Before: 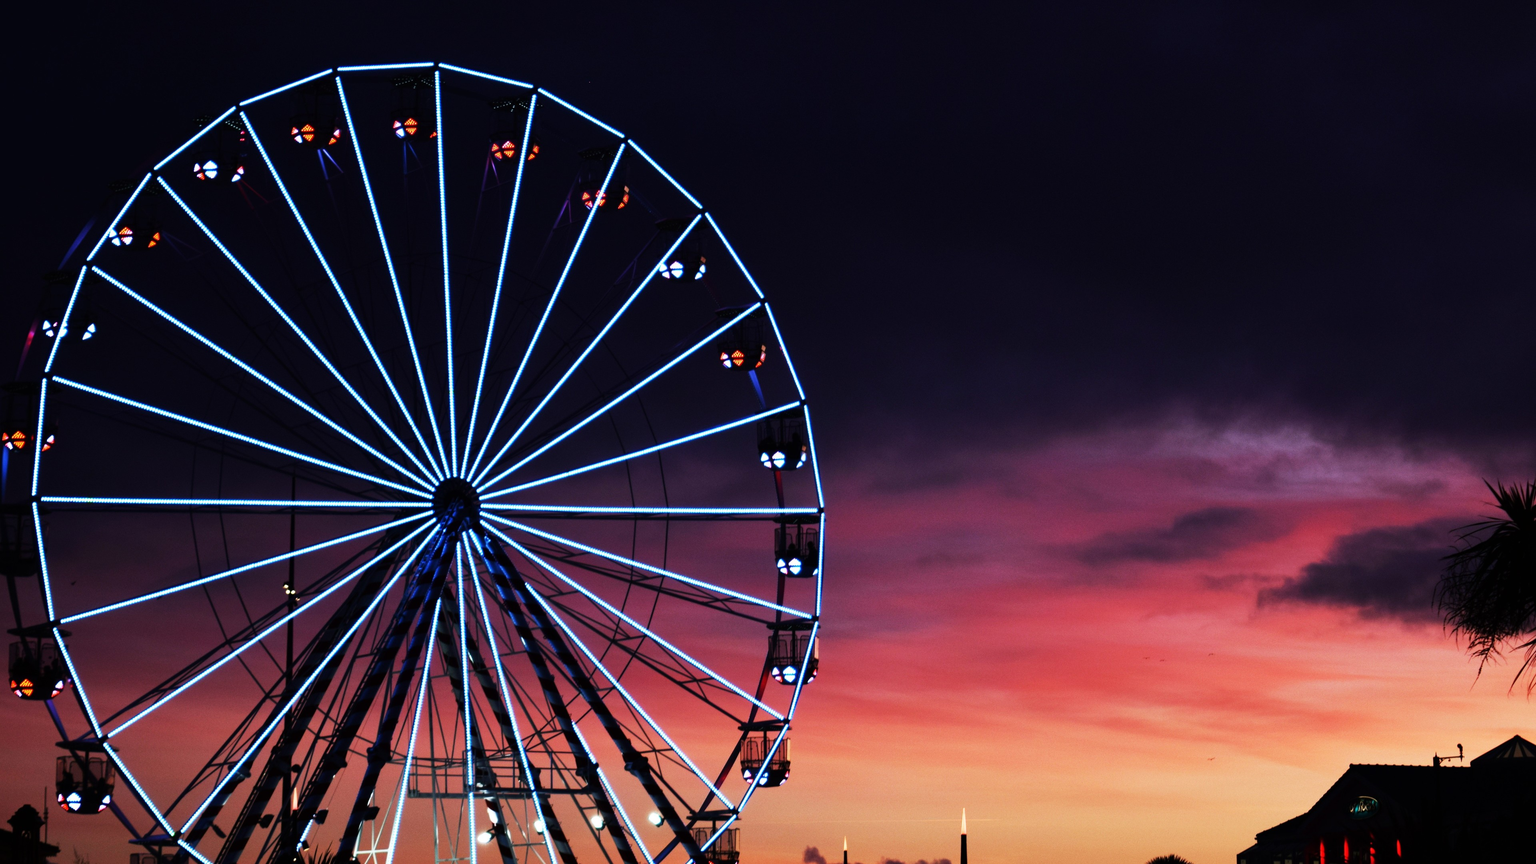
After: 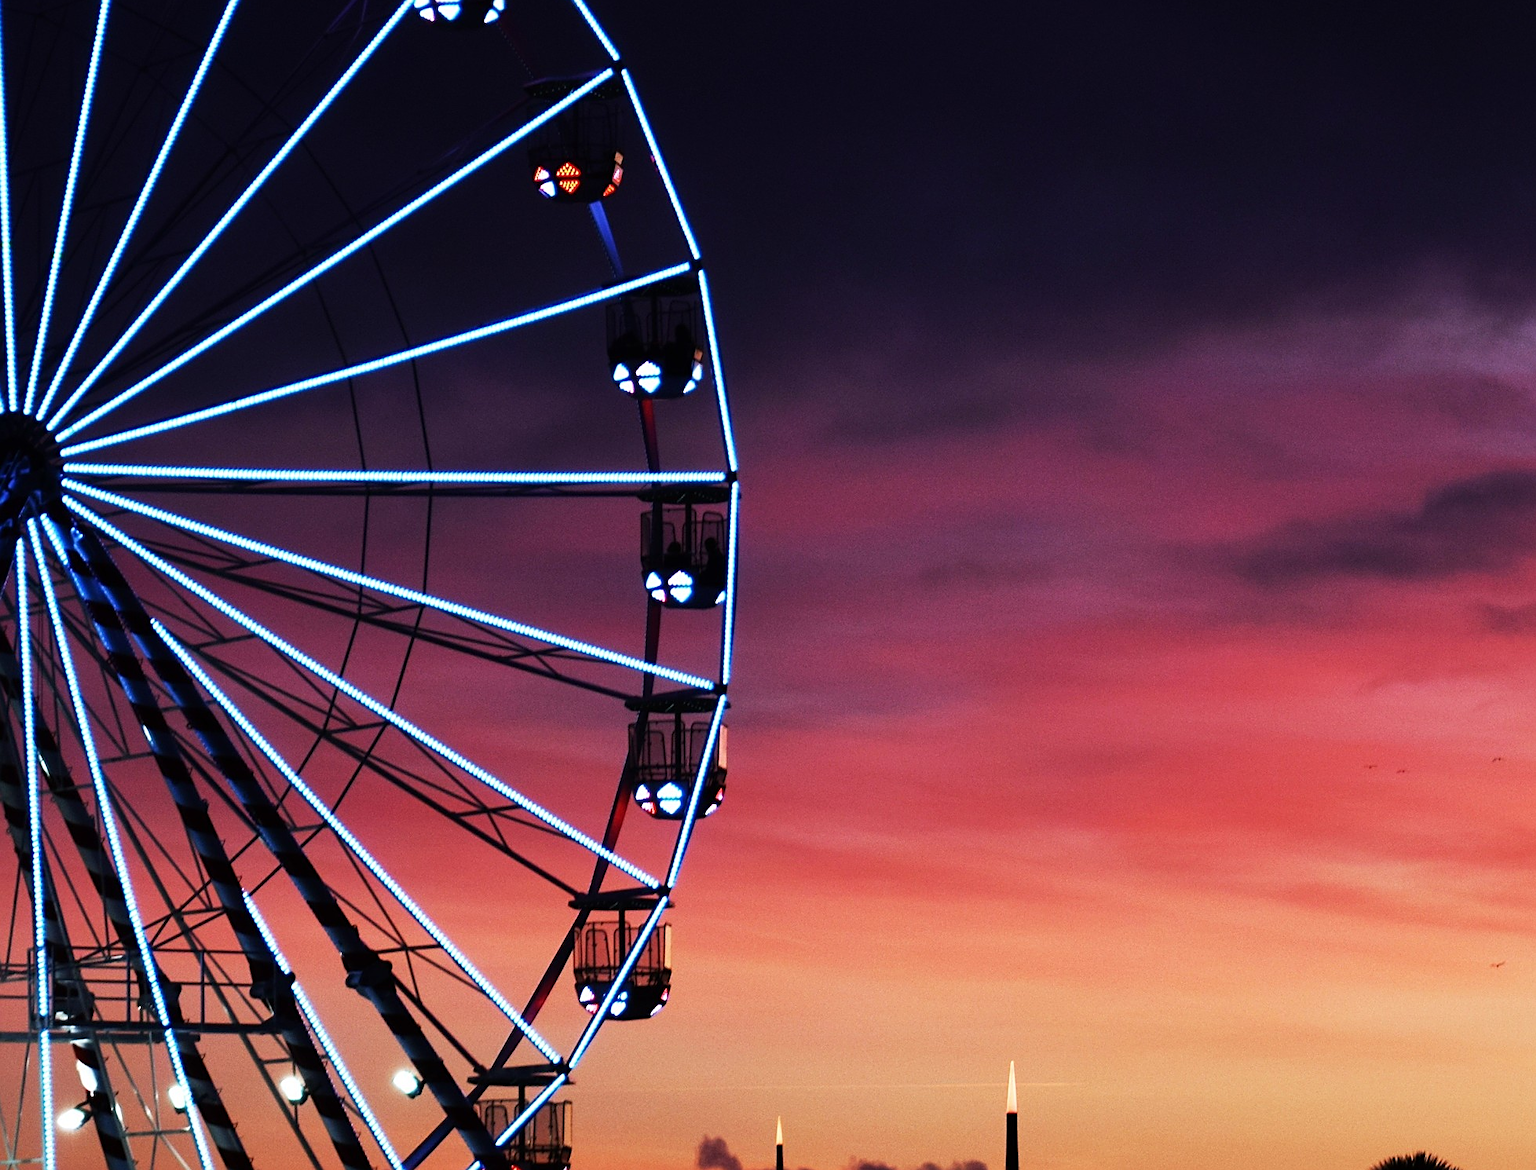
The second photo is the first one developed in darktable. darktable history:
crop and rotate: left 29.211%, top 31.013%, right 19.836%
sharpen: on, module defaults
